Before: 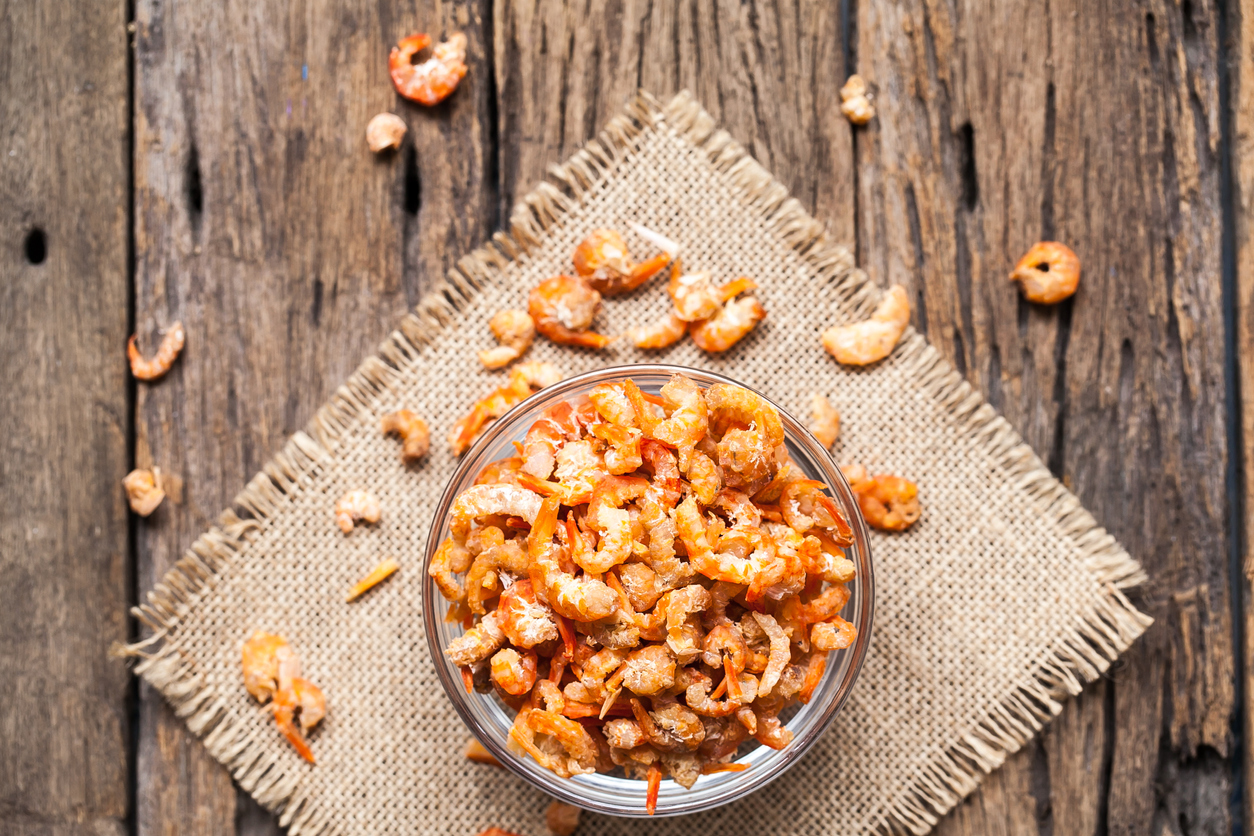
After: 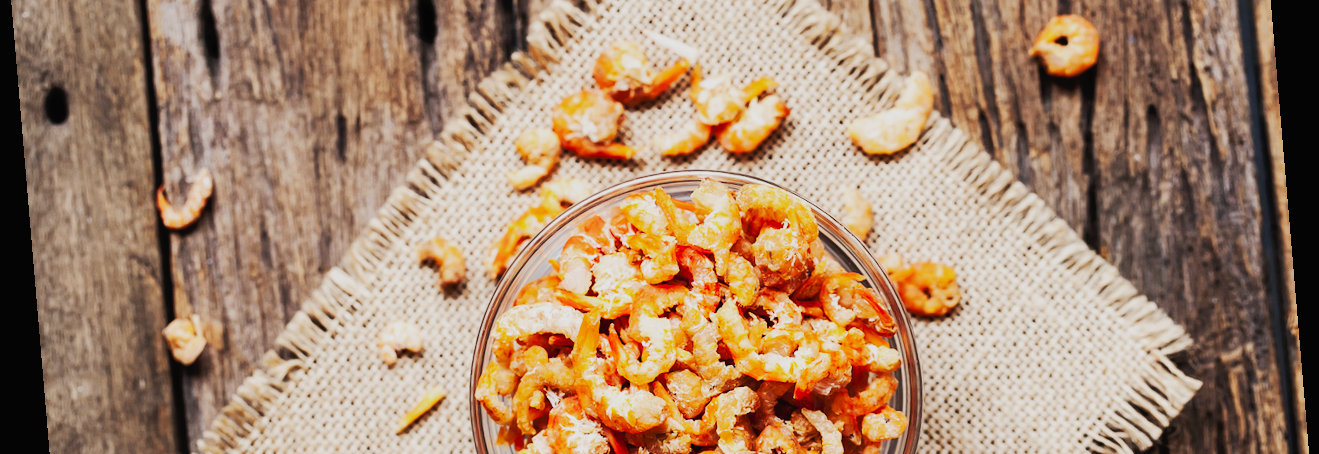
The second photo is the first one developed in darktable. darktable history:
tone curve: curves: ch0 [(0, 0) (0.003, 0.023) (0.011, 0.033) (0.025, 0.057) (0.044, 0.099) (0.069, 0.132) (0.1, 0.155) (0.136, 0.179) (0.177, 0.213) (0.224, 0.255) (0.277, 0.299) (0.335, 0.347) (0.399, 0.407) (0.468, 0.473) (0.543, 0.546) (0.623, 0.619) (0.709, 0.698) (0.801, 0.775) (0.898, 0.871) (1, 1)], preserve colors none
rotate and perspective: rotation -4.86°, automatic cropping off
sigmoid: contrast 2, skew -0.2, preserve hue 0%, red attenuation 0.1, red rotation 0.035, green attenuation 0.1, green rotation -0.017, blue attenuation 0.15, blue rotation -0.052, base primaries Rec2020
crop and rotate: top 26.056%, bottom 25.543%
